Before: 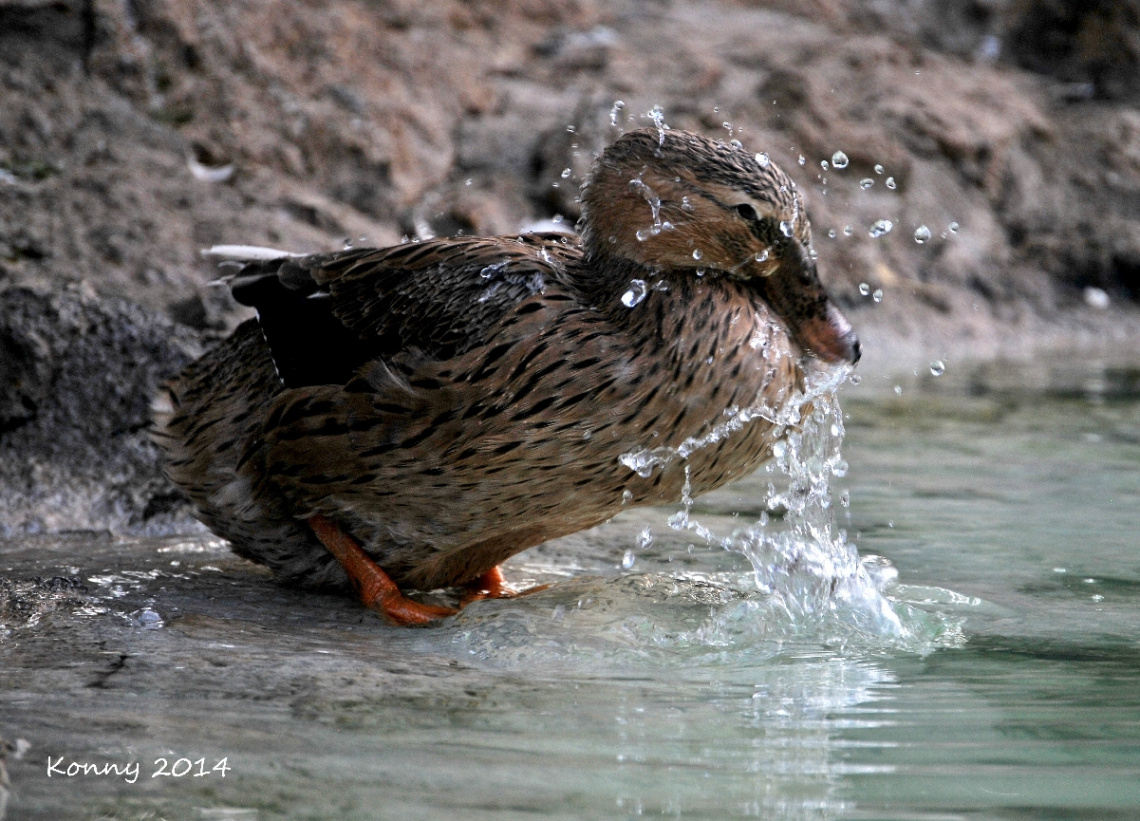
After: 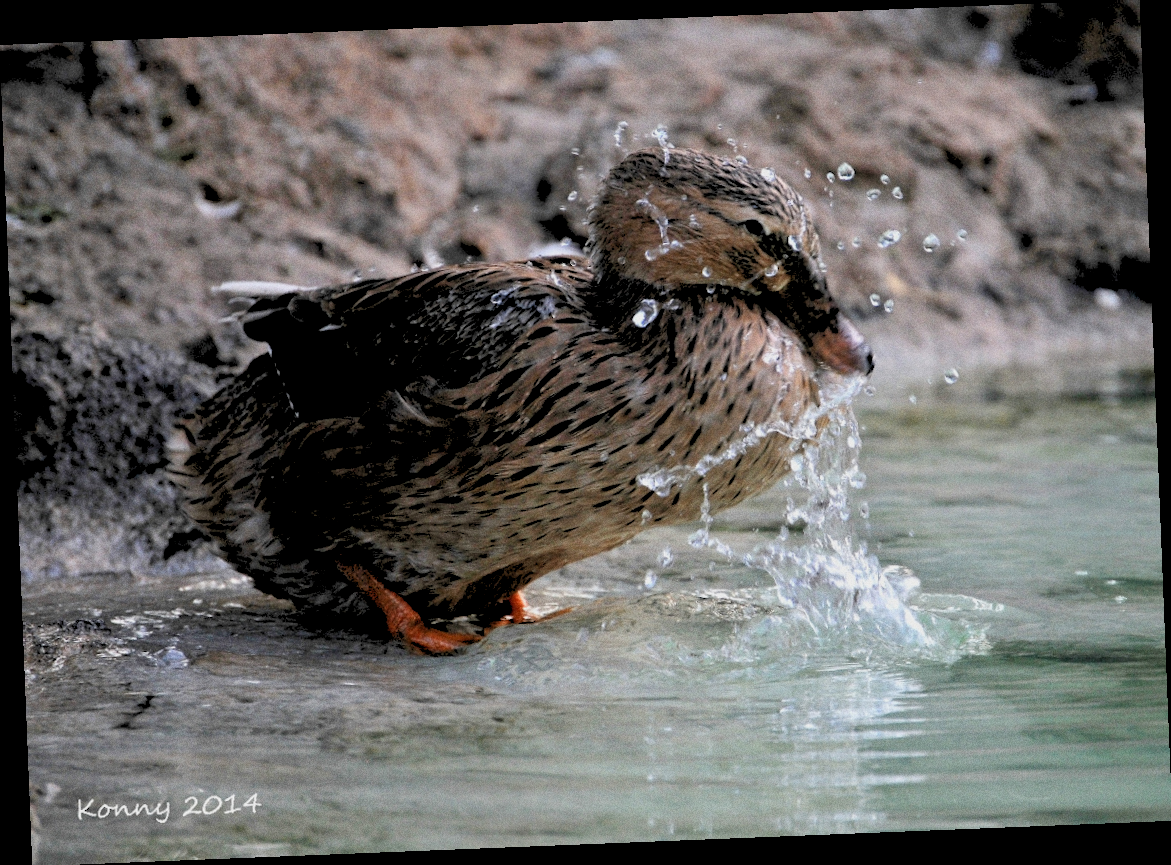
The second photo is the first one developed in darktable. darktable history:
rotate and perspective: rotation -2.29°, automatic cropping off
grain: on, module defaults
rgb levels: preserve colors sum RGB, levels [[0.038, 0.433, 0.934], [0, 0.5, 1], [0, 0.5, 1]]
white balance: emerald 1
